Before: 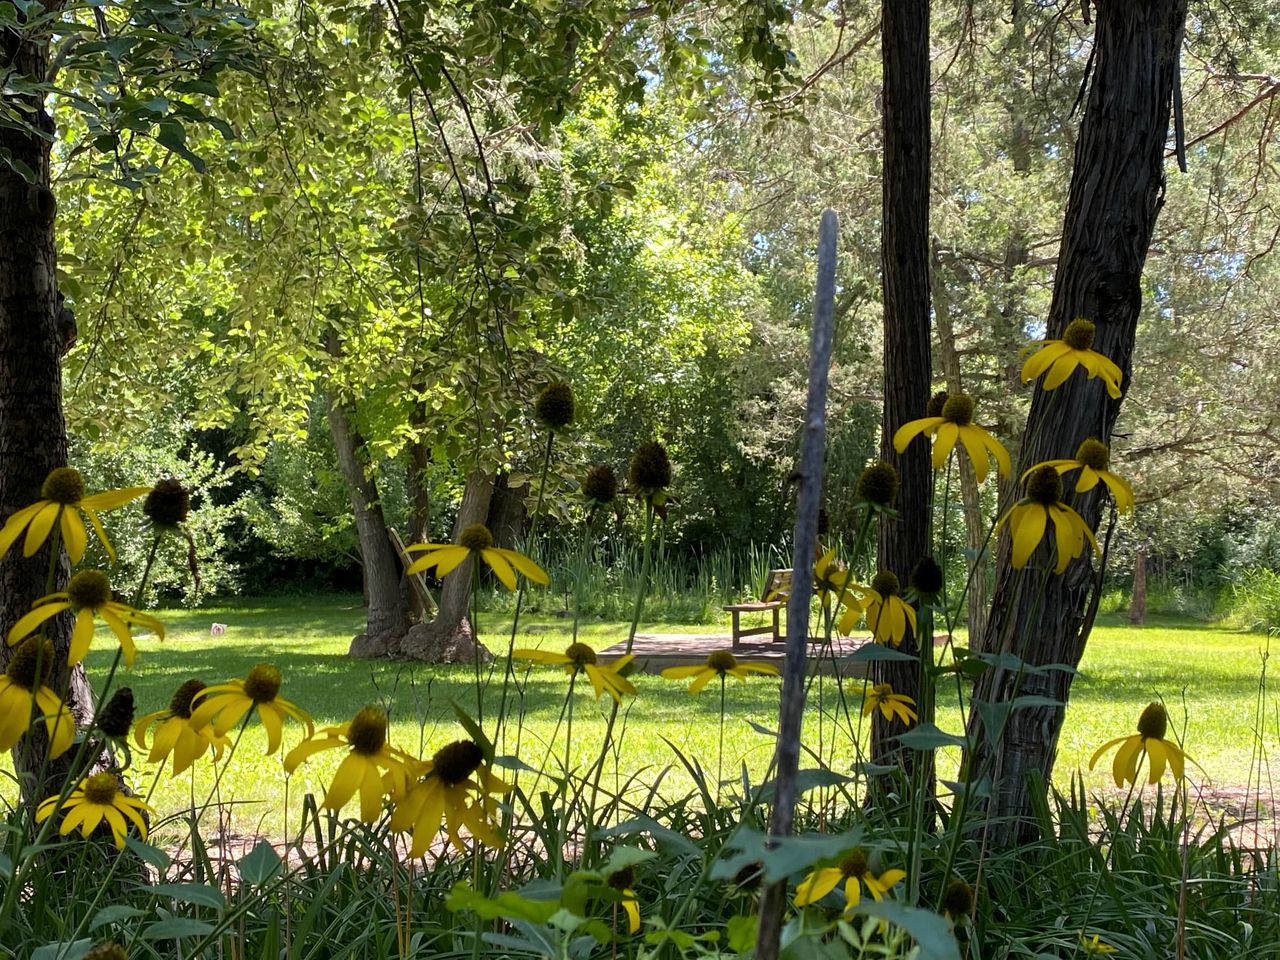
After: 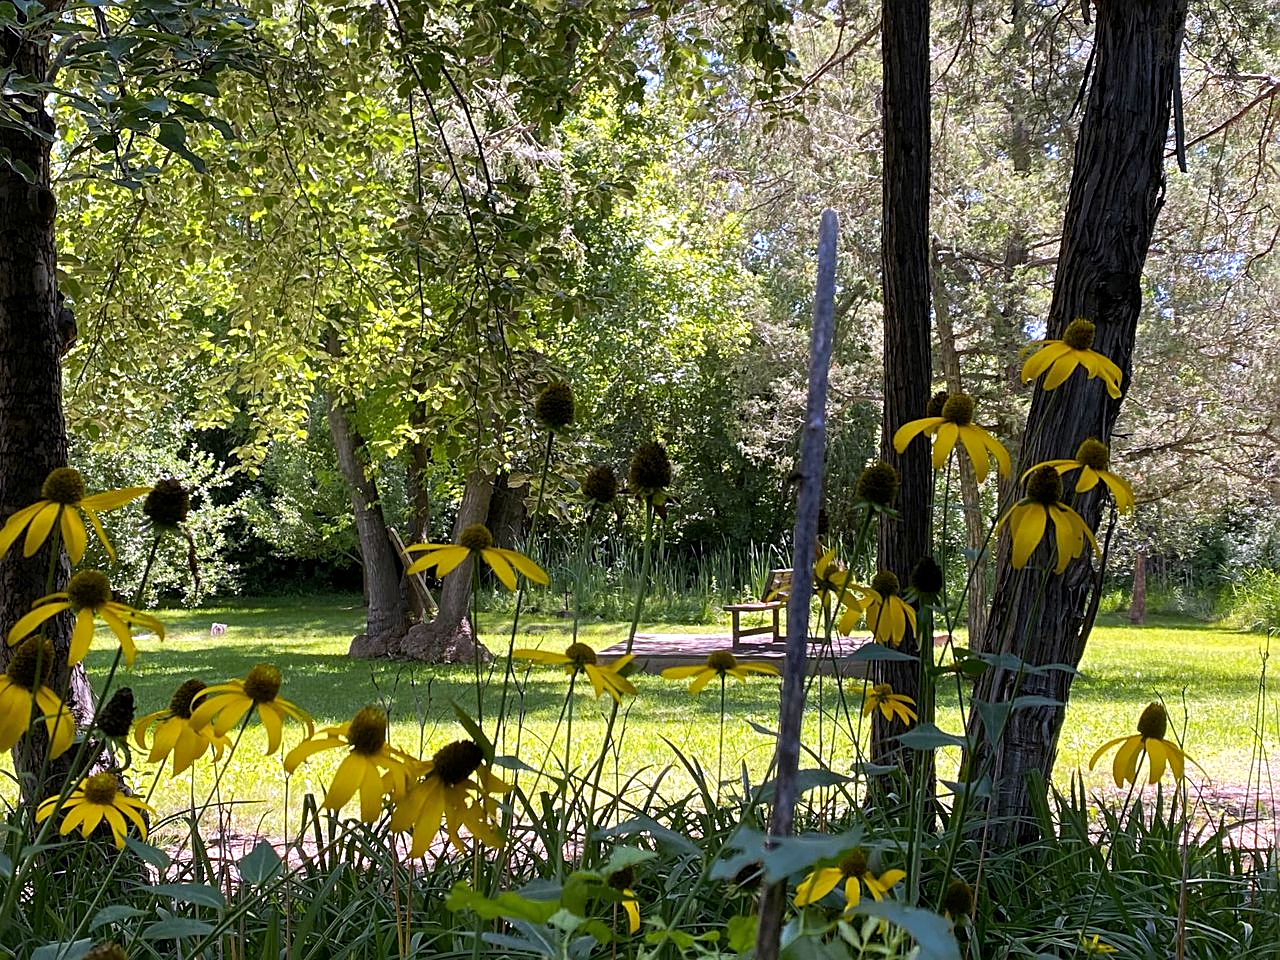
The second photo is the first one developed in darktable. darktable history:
sharpen: on, module defaults
tone curve: curves: ch0 [(0, 0) (0.003, 0.003) (0.011, 0.011) (0.025, 0.024) (0.044, 0.043) (0.069, 0.068) (0.1, 0.097) (0.136, 0.132) (0.177, 0.173) (0.224, 0.219) (0.277, 0.27) (0.335, 0.327) (0.399, 0.389) (0.468, 0.457) (0.543, 0.549) (0.623, 0.628) (0.709, 0.713) (0.801, 0.803) (0.898, 0.899) (1, 1)], preserve colors none
white balance: red 1.042, blue 1.17
